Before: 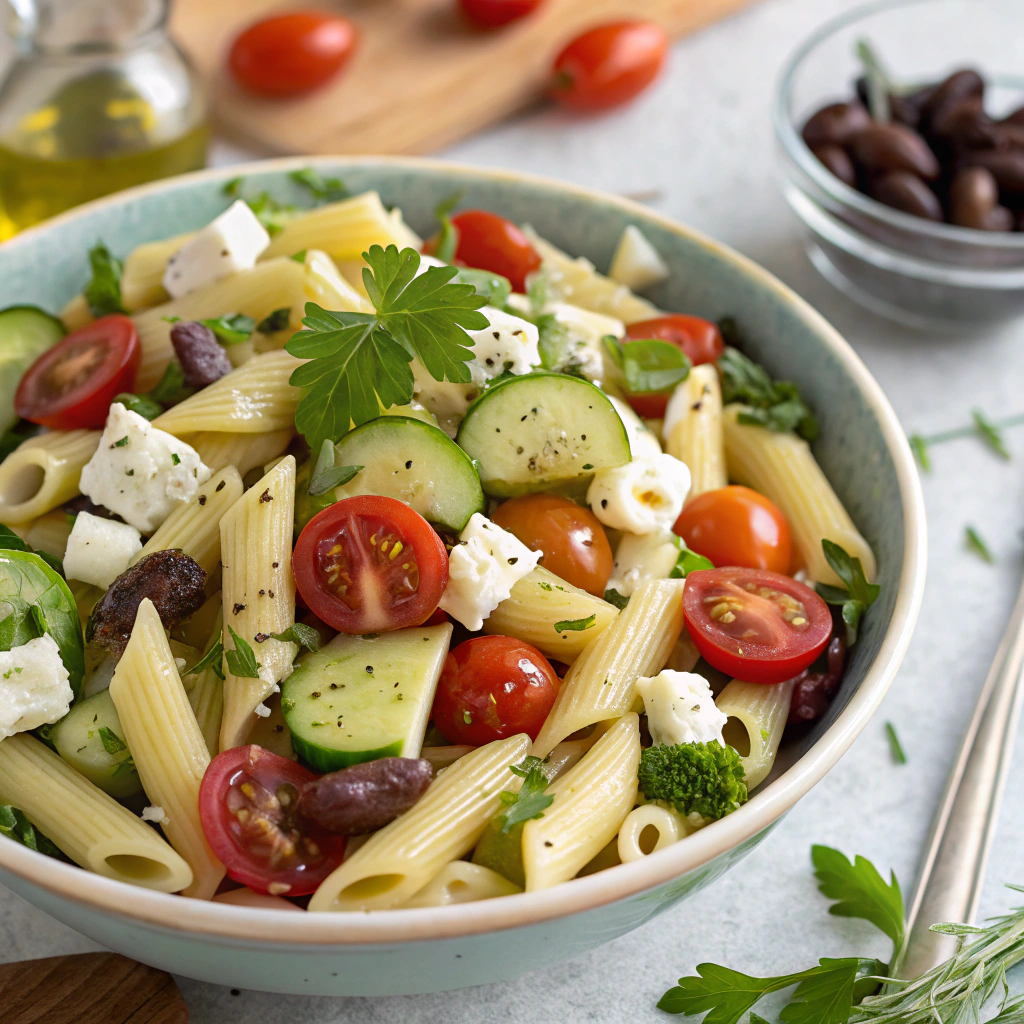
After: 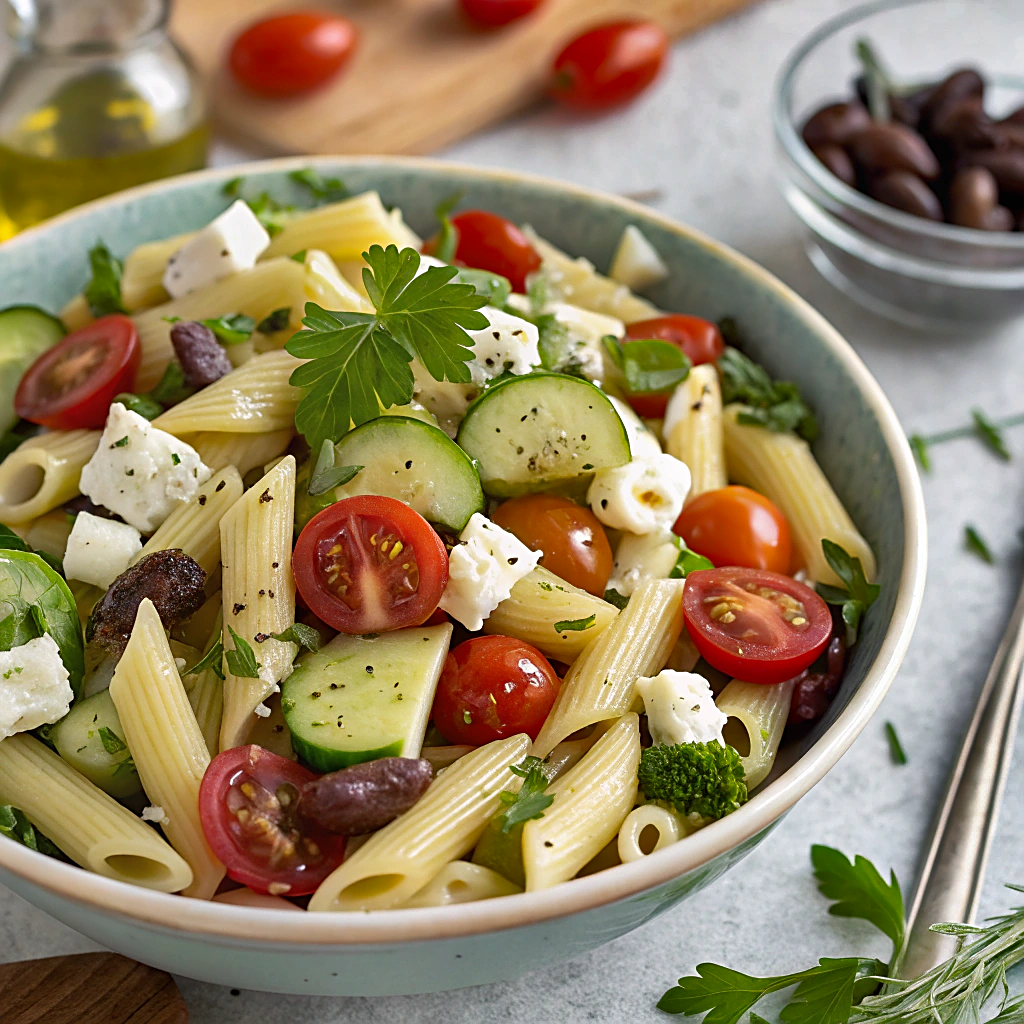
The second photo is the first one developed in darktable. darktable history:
sharpen: on, module defaults
shadows and highlights: shadows 20.91, highlights -81.48, soften with gaussian
